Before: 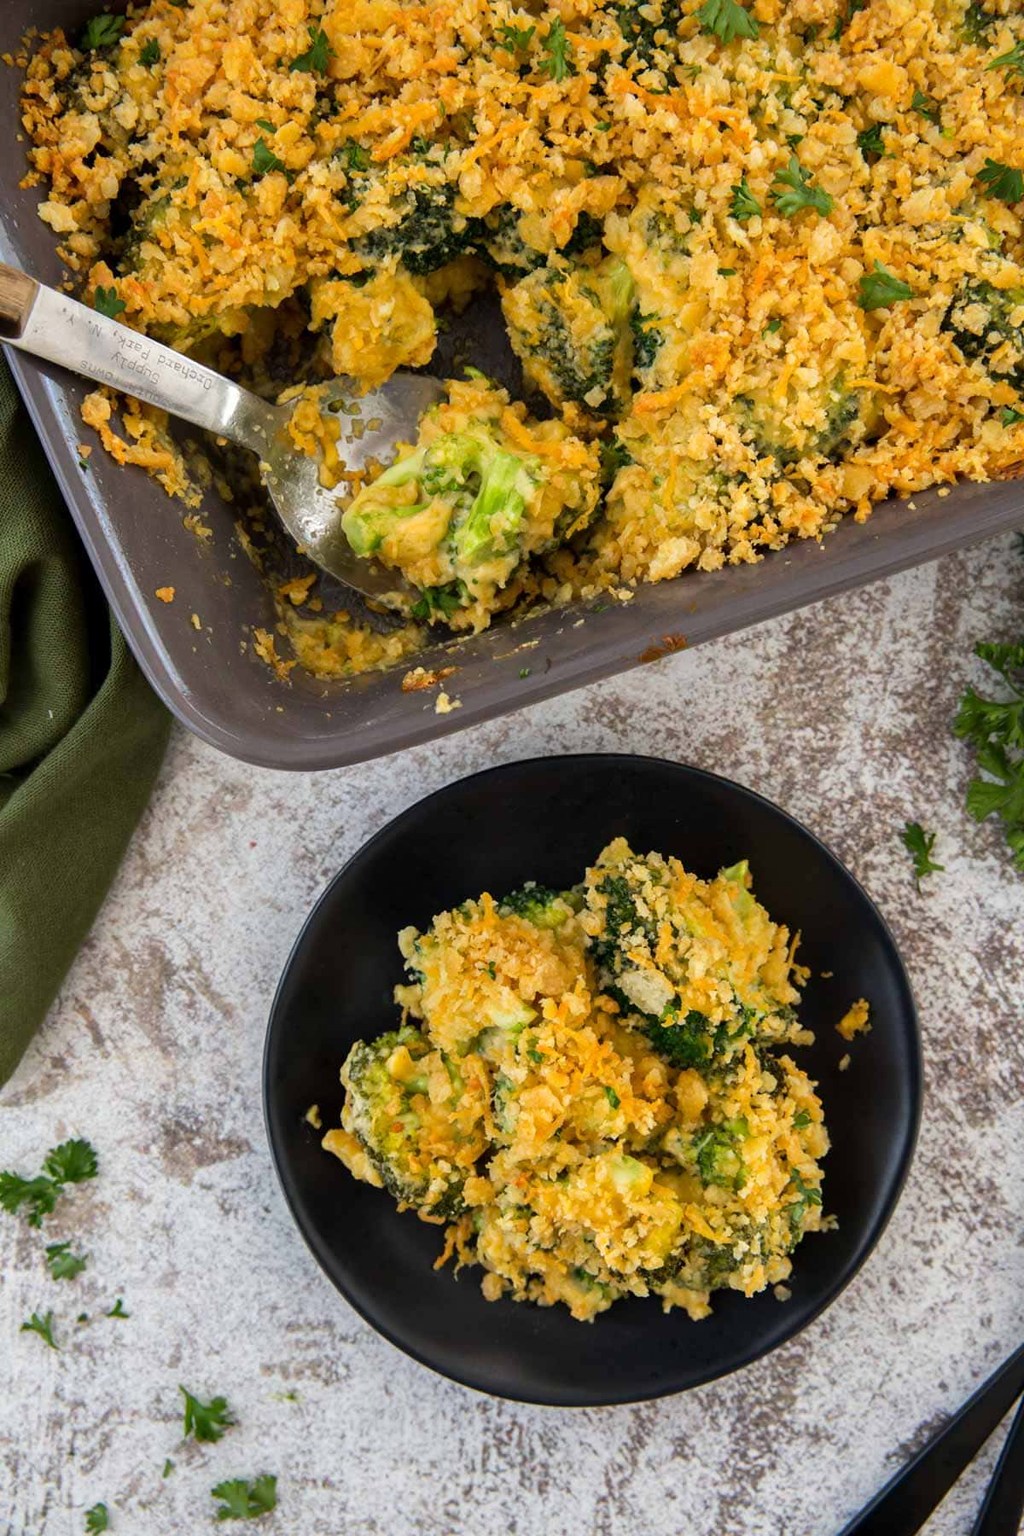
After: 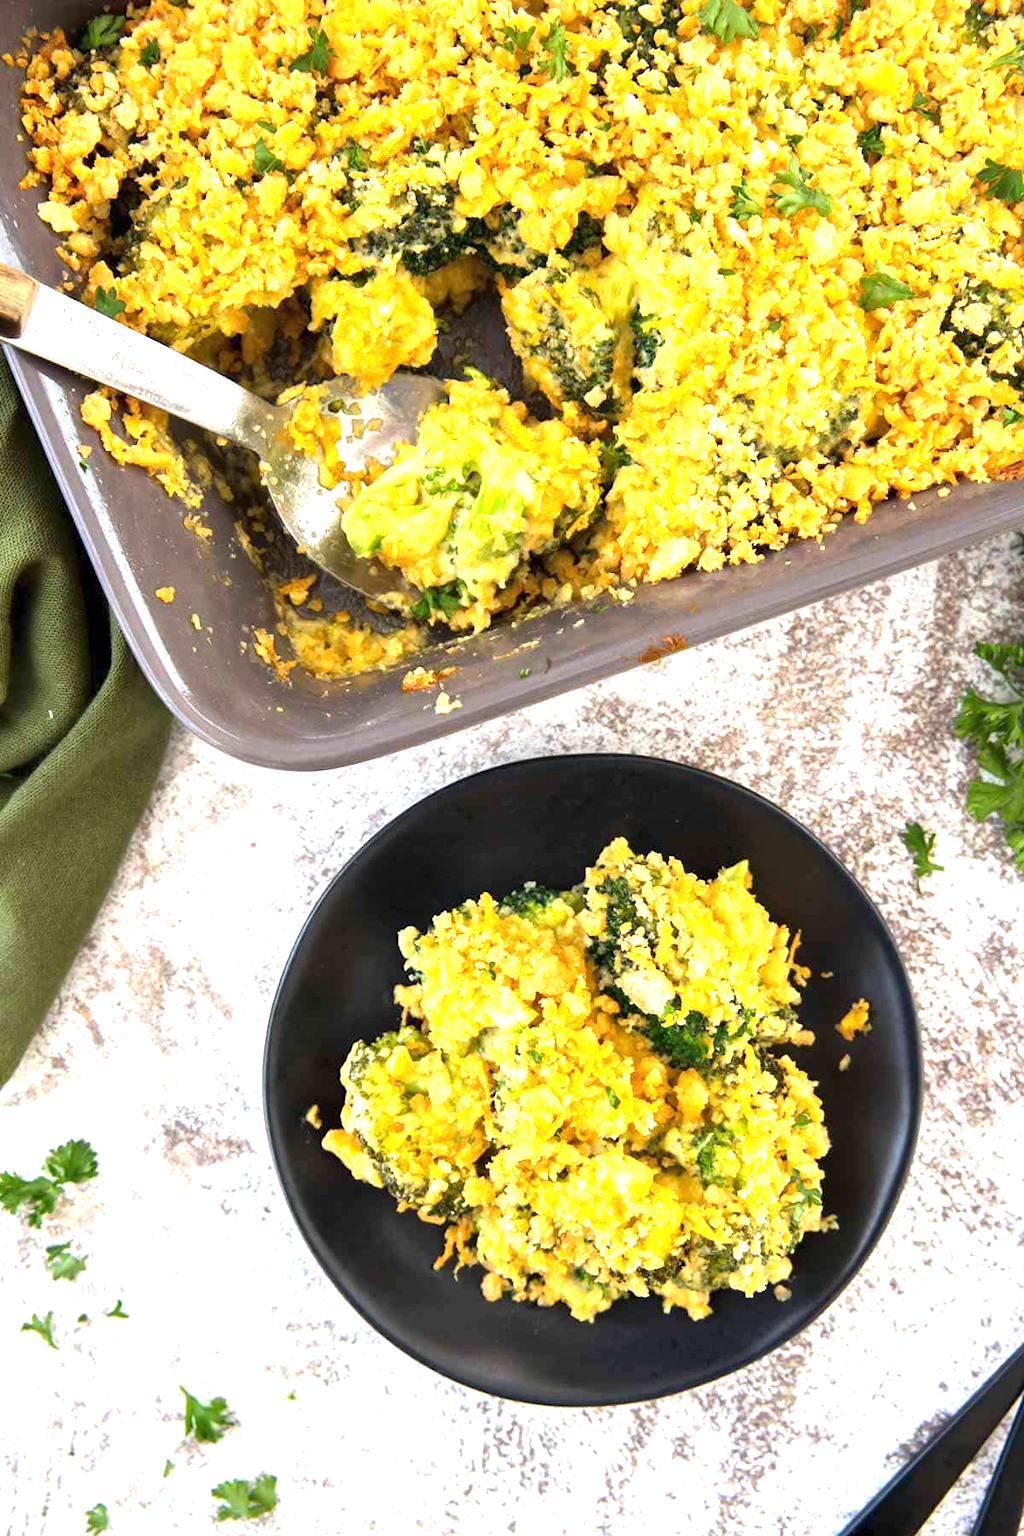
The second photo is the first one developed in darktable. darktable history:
exposure: black level correction 0, exposure 1.512 EV, compensate highlight preservation false
